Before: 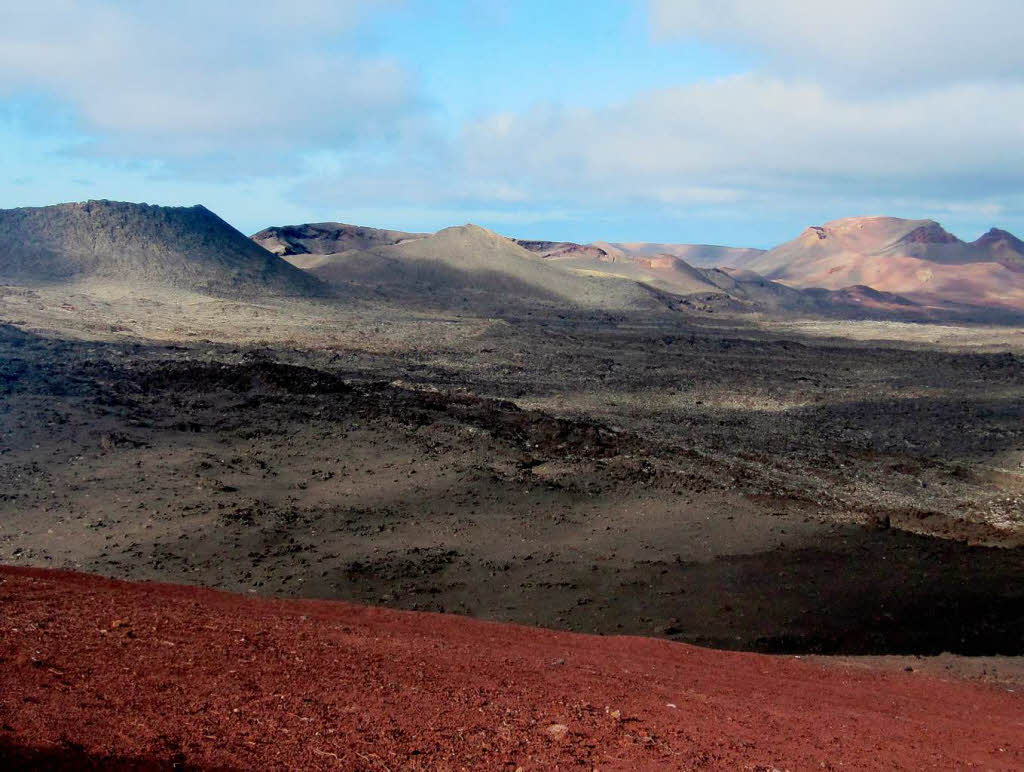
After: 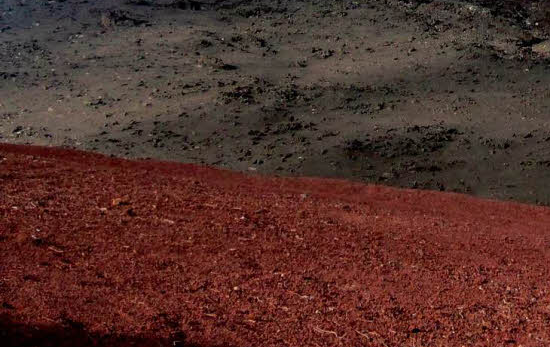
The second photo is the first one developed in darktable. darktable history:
crop and rotate: top 54.778%, right 46.265%, bottom 0.164%
